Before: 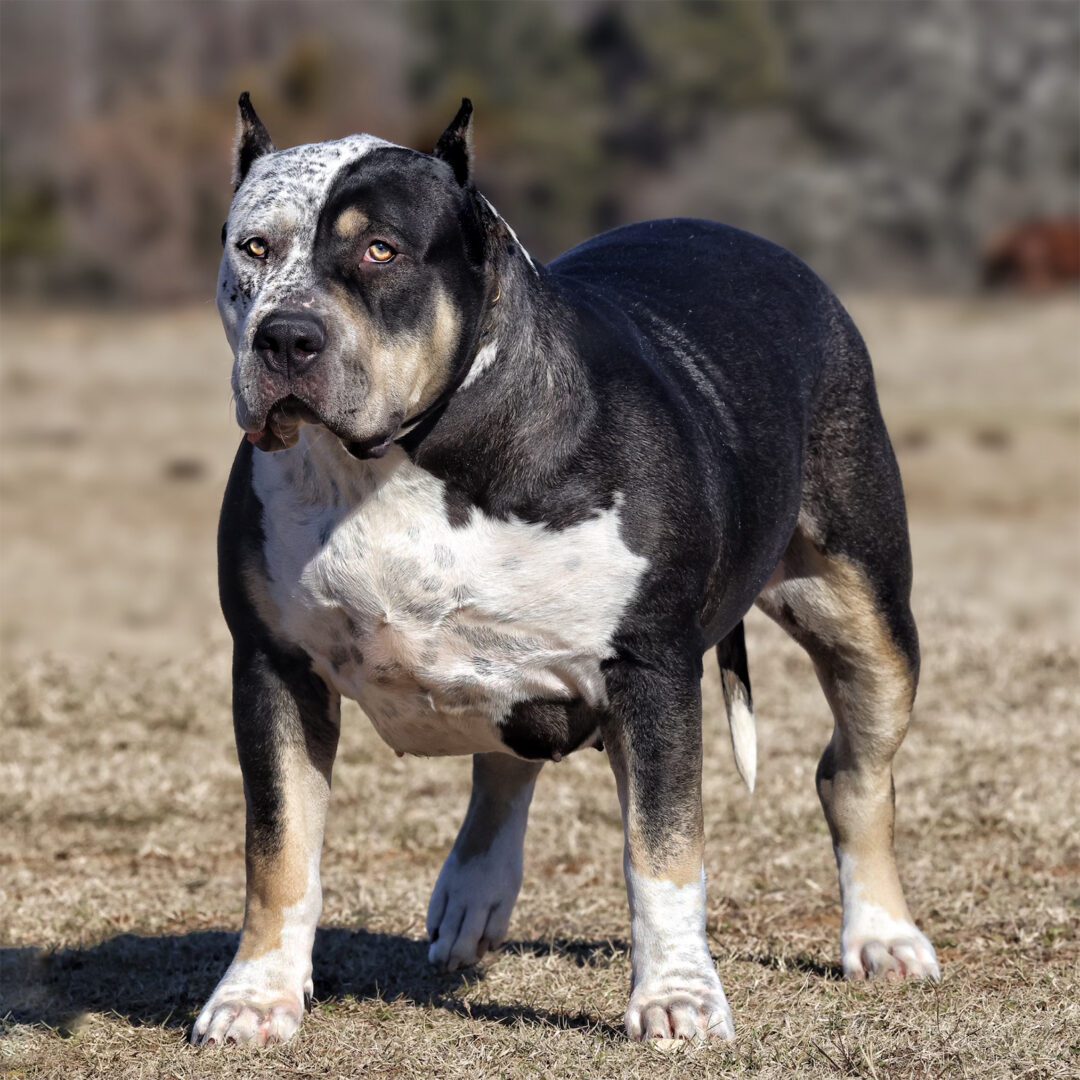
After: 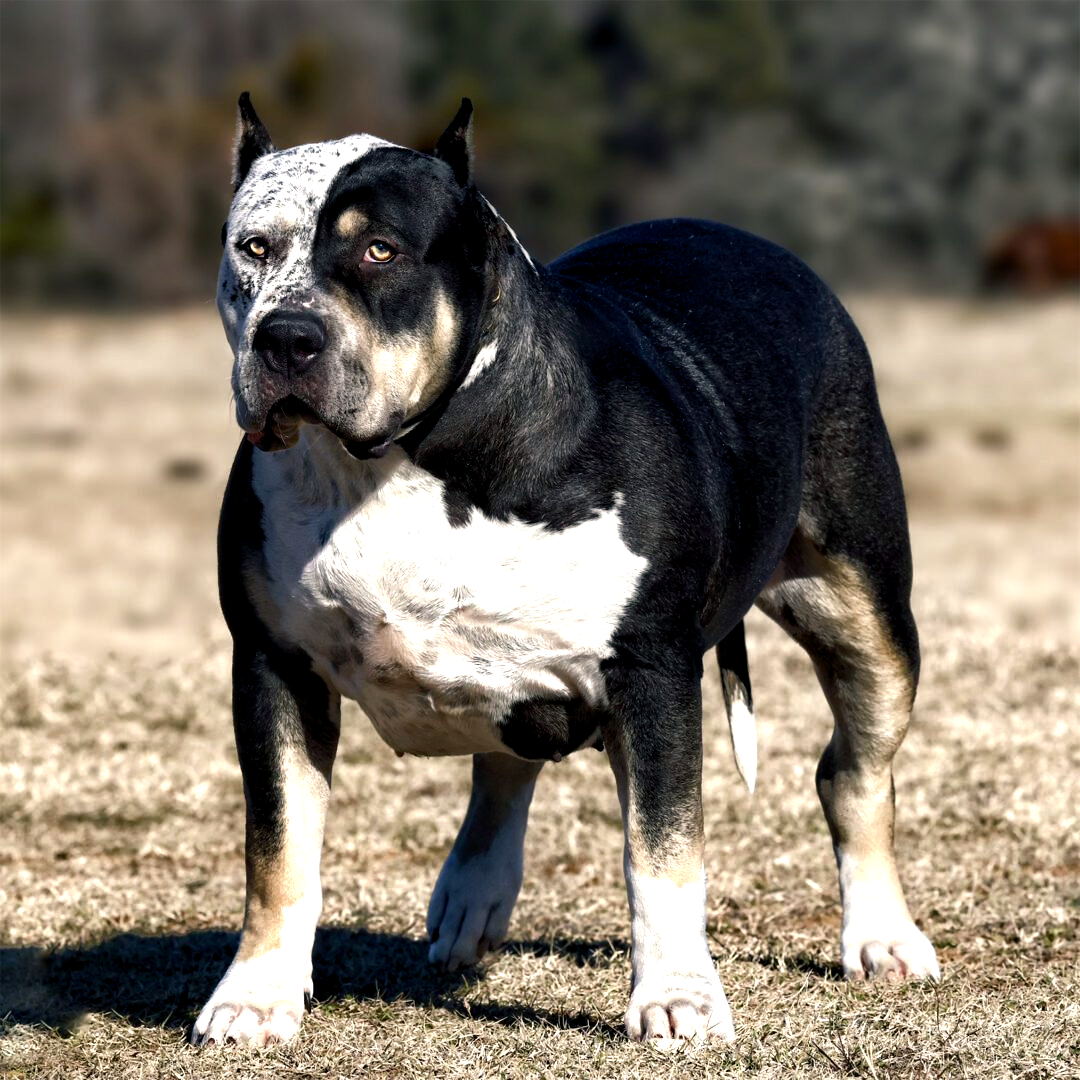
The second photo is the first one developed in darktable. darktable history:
exposure: exposure -0.492 EV, compensate highlight preservation false
color balance rgb: shadows lift › chroma 2.79%, shadows lift › hue 190.66°, power › hue 171.85°, highlights gain › chroma 2.16%, highlights gain › hue 75.26°, global offset › luminance -0.51%, perceptual saturation grading › highlights -33.8%, perceptual saturation grading › mid-tones 14.98%, perceptual saturation grading › shadows 48.43%, perceptual brilliance grading › highlights 15.68%, perceptual brilliance grading › mid-tones 6.62%, perceptual brilliance grading › shadows -14.98%, global vibrance 11.32%, contrast 5.05%
tone equalizer: -8 EV 0.001 EV, -7 EV -0.002 EV, -6 EV 0.002 EV, -5 EV -0.03 EV, -4 EV -0.116 EV, -3 EV -0.169 EV, -2 EV 0.24 EV, -1 EV 0.702 EV, +0 EV 0.493 EV
